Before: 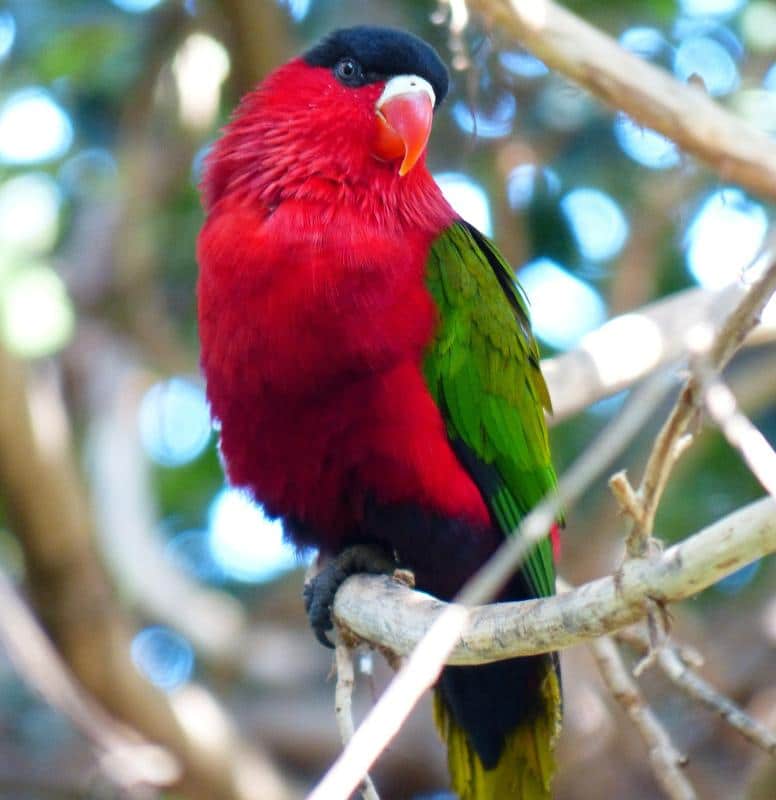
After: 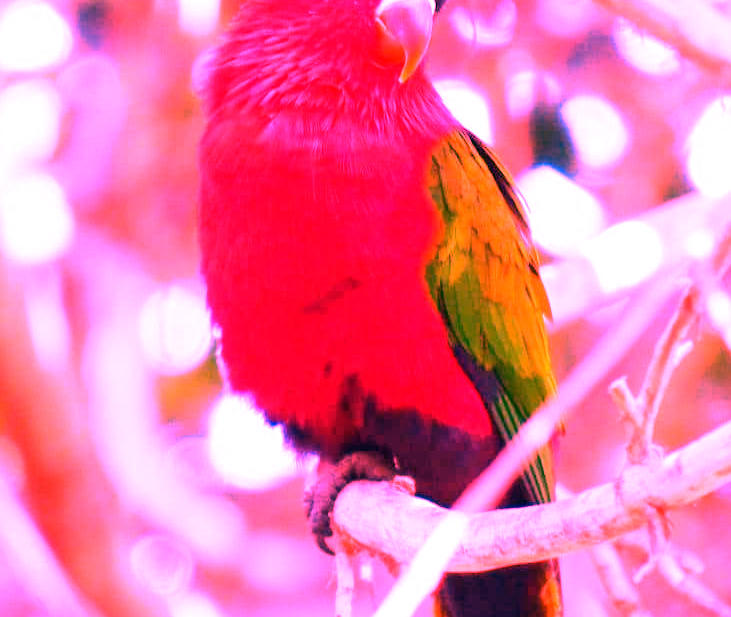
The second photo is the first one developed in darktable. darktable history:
crop and rotate: angle 0.03°, top 11.643%, right 5.651%, bottom 11.189%
white balance: red 4.26, blue 1.802
